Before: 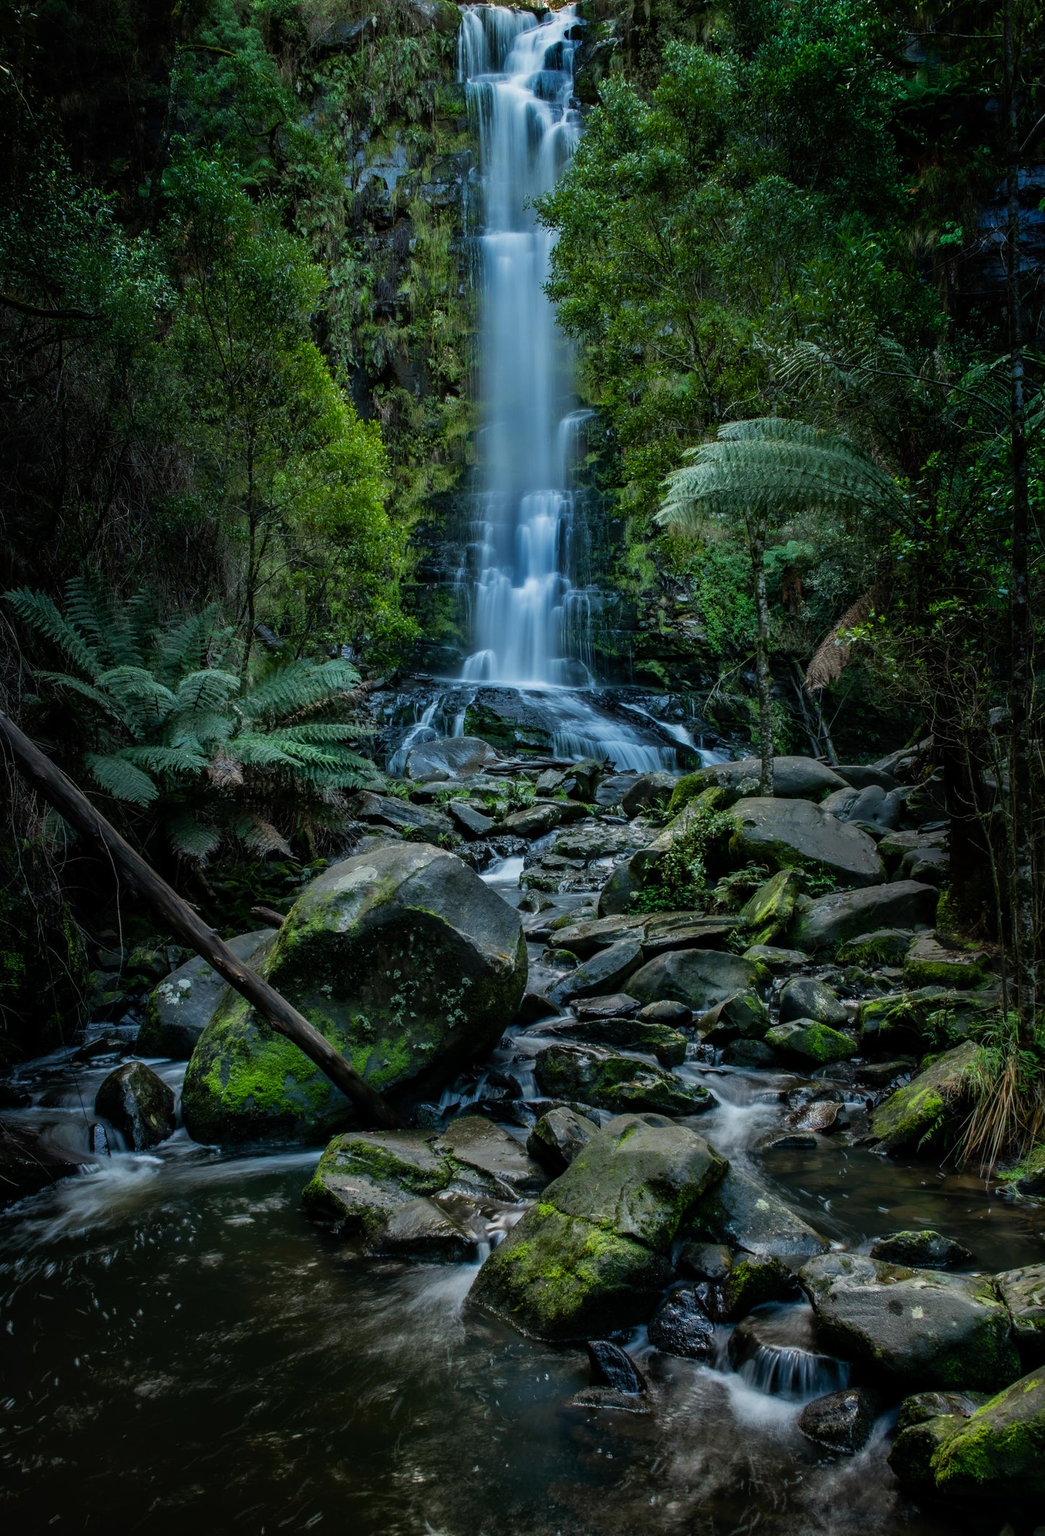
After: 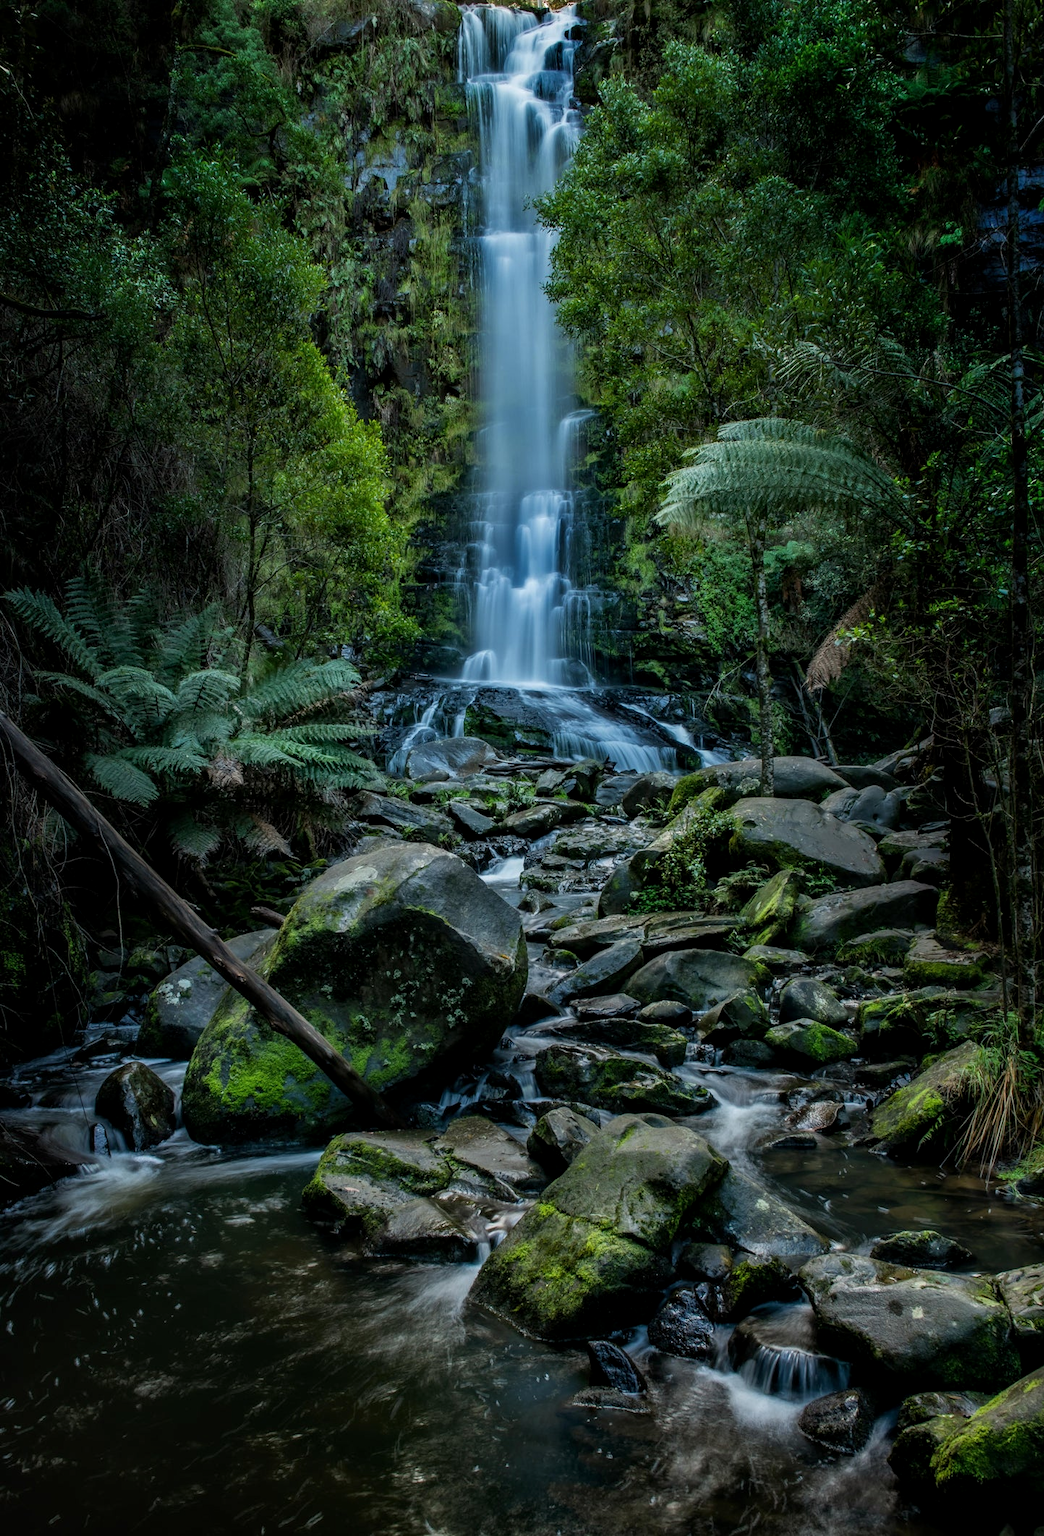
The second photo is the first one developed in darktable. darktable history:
local contrast: highlights 100%, shadows 102%, detail 120%, midtone range 0.2
